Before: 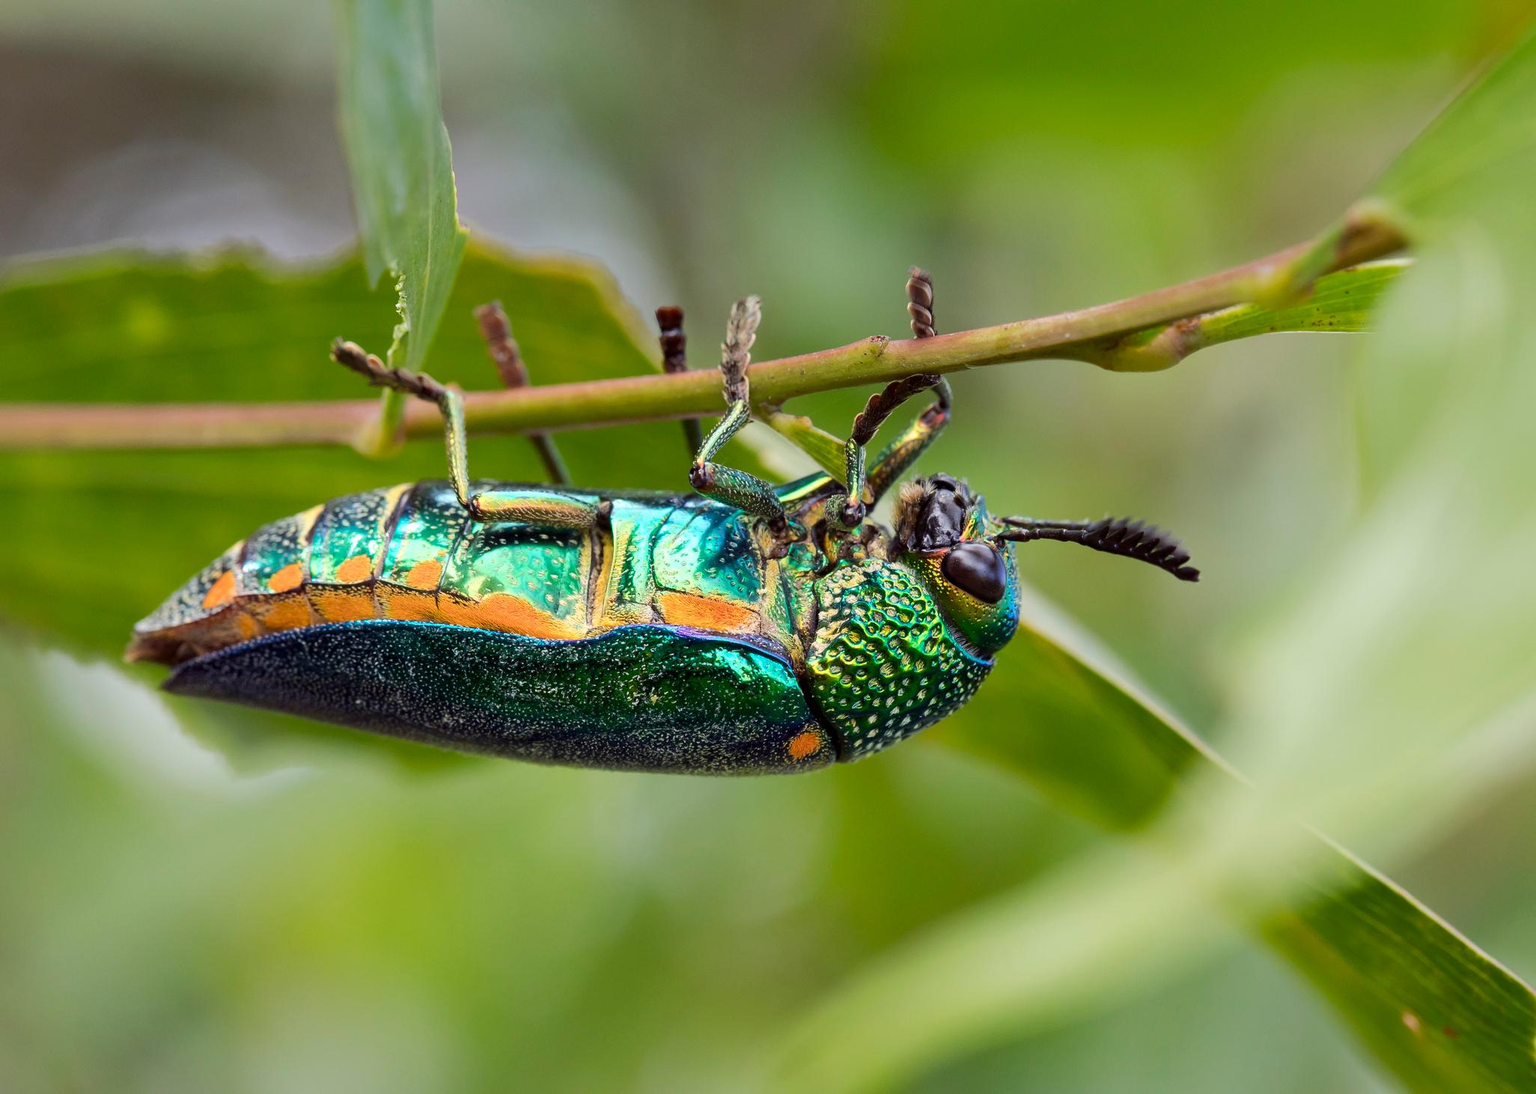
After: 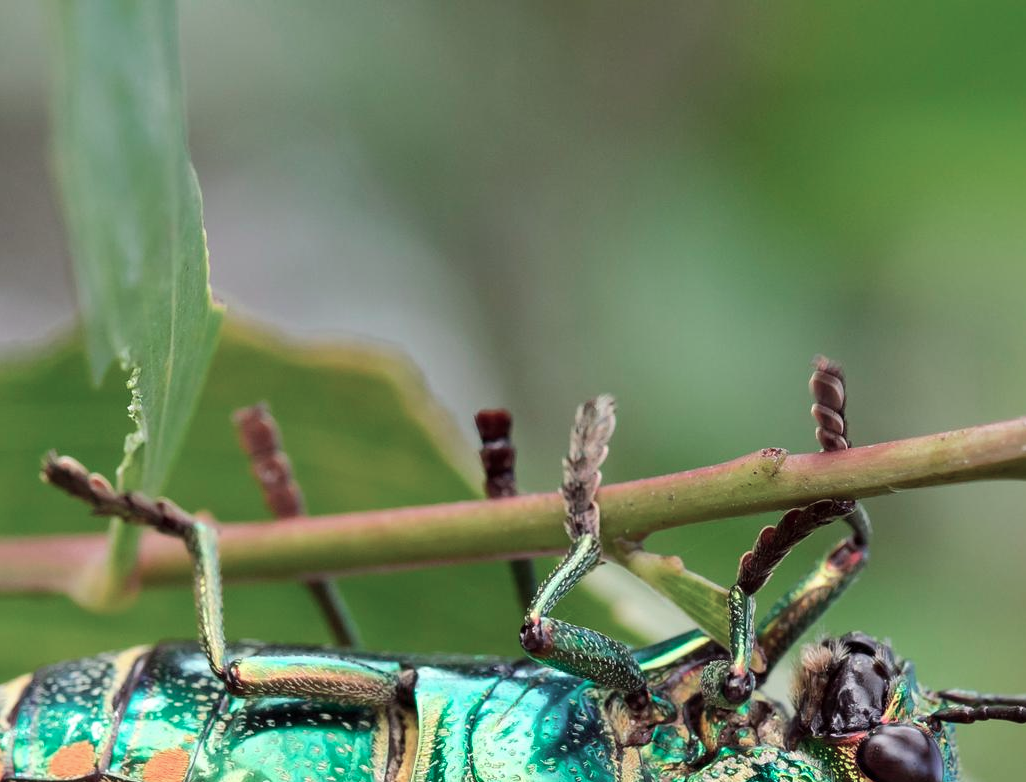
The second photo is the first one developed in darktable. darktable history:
crop: left 19.556%, right 30.401%, bottom 46.458%
color contrast: blue-yellow contrast 0.62
